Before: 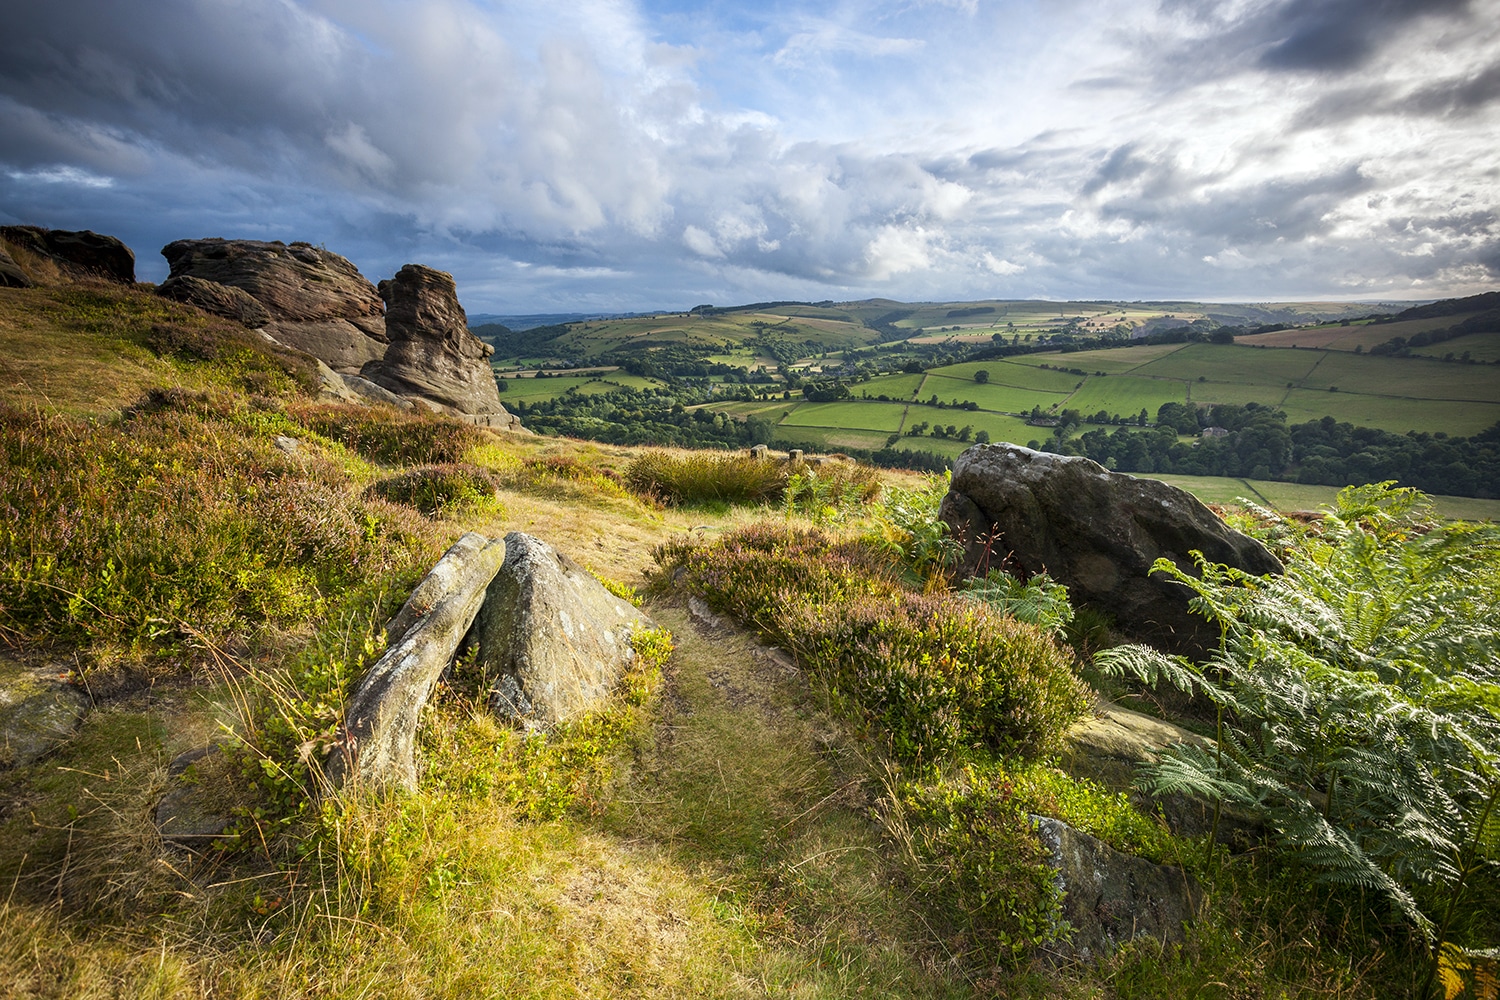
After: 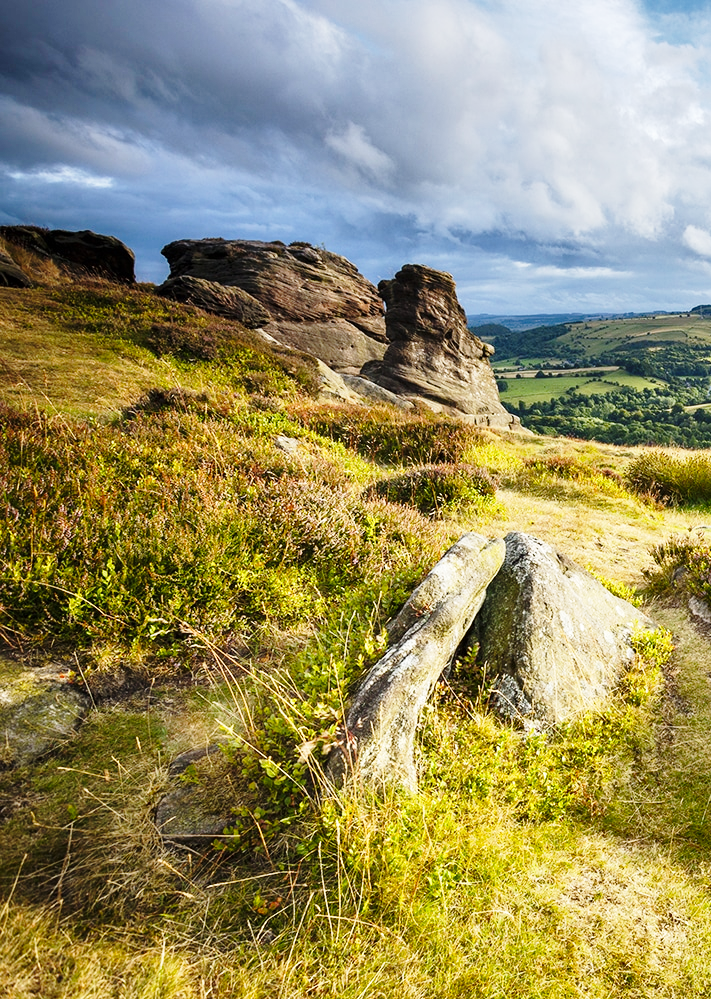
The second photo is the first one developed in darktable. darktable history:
crop and rotate: left 0.014%, top 0%, right 52.537%
shadows and highlights: radius 106.82, shadows 23.96, highlights -58.92, low approximation 0.01, soften with gaussian
base curve: curves: ch0 [(0, 0) (0.028, 0.03) (0.121, 0.232) (0.46, 0.748) (0.859, 0.968) (1, 1)], preserve colors none
